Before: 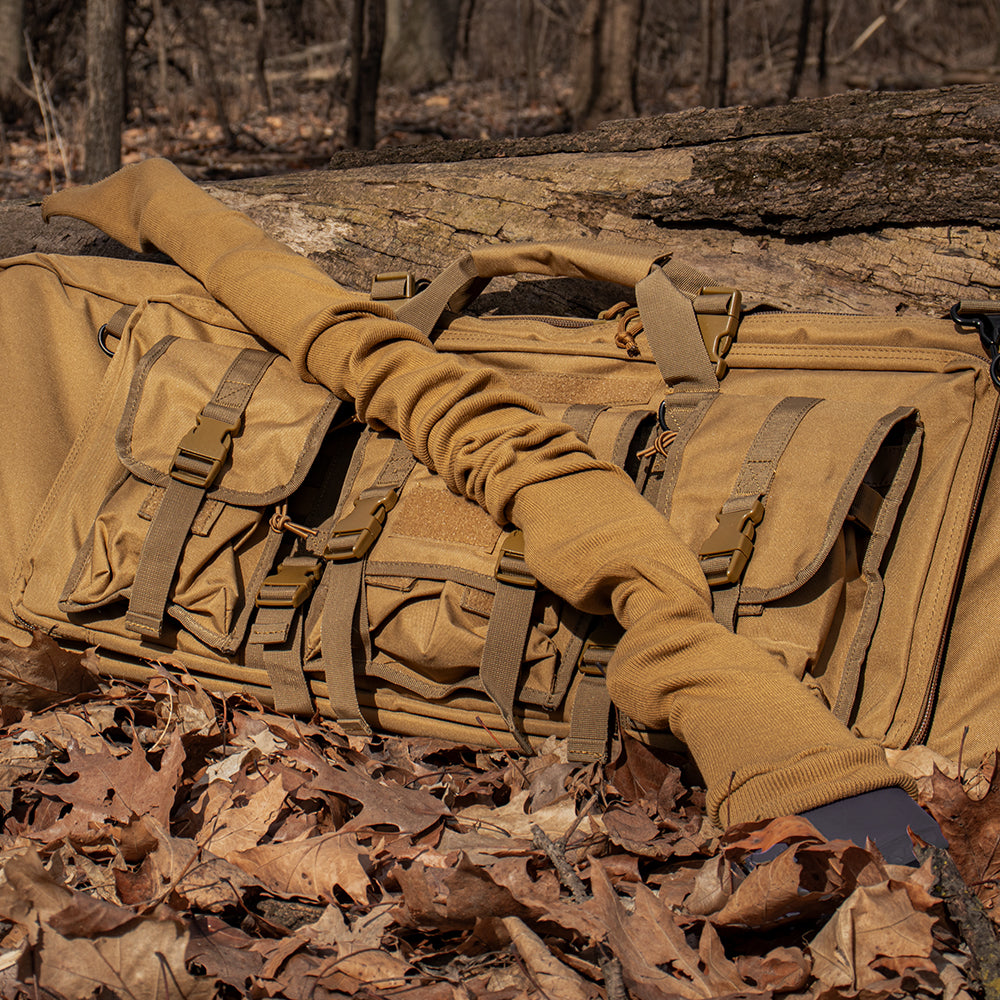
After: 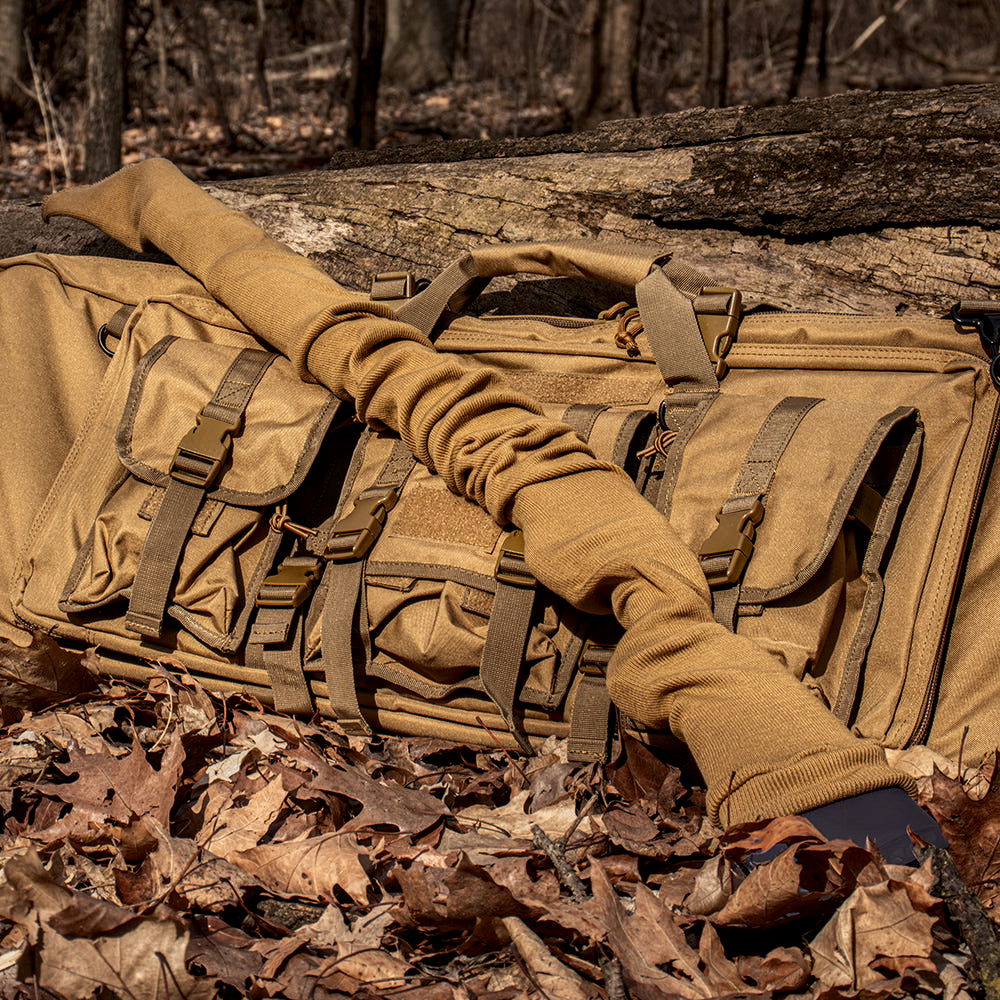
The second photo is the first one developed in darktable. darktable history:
local contrast: on, module defaults
contrast brightness saturation: contrast 0.223
